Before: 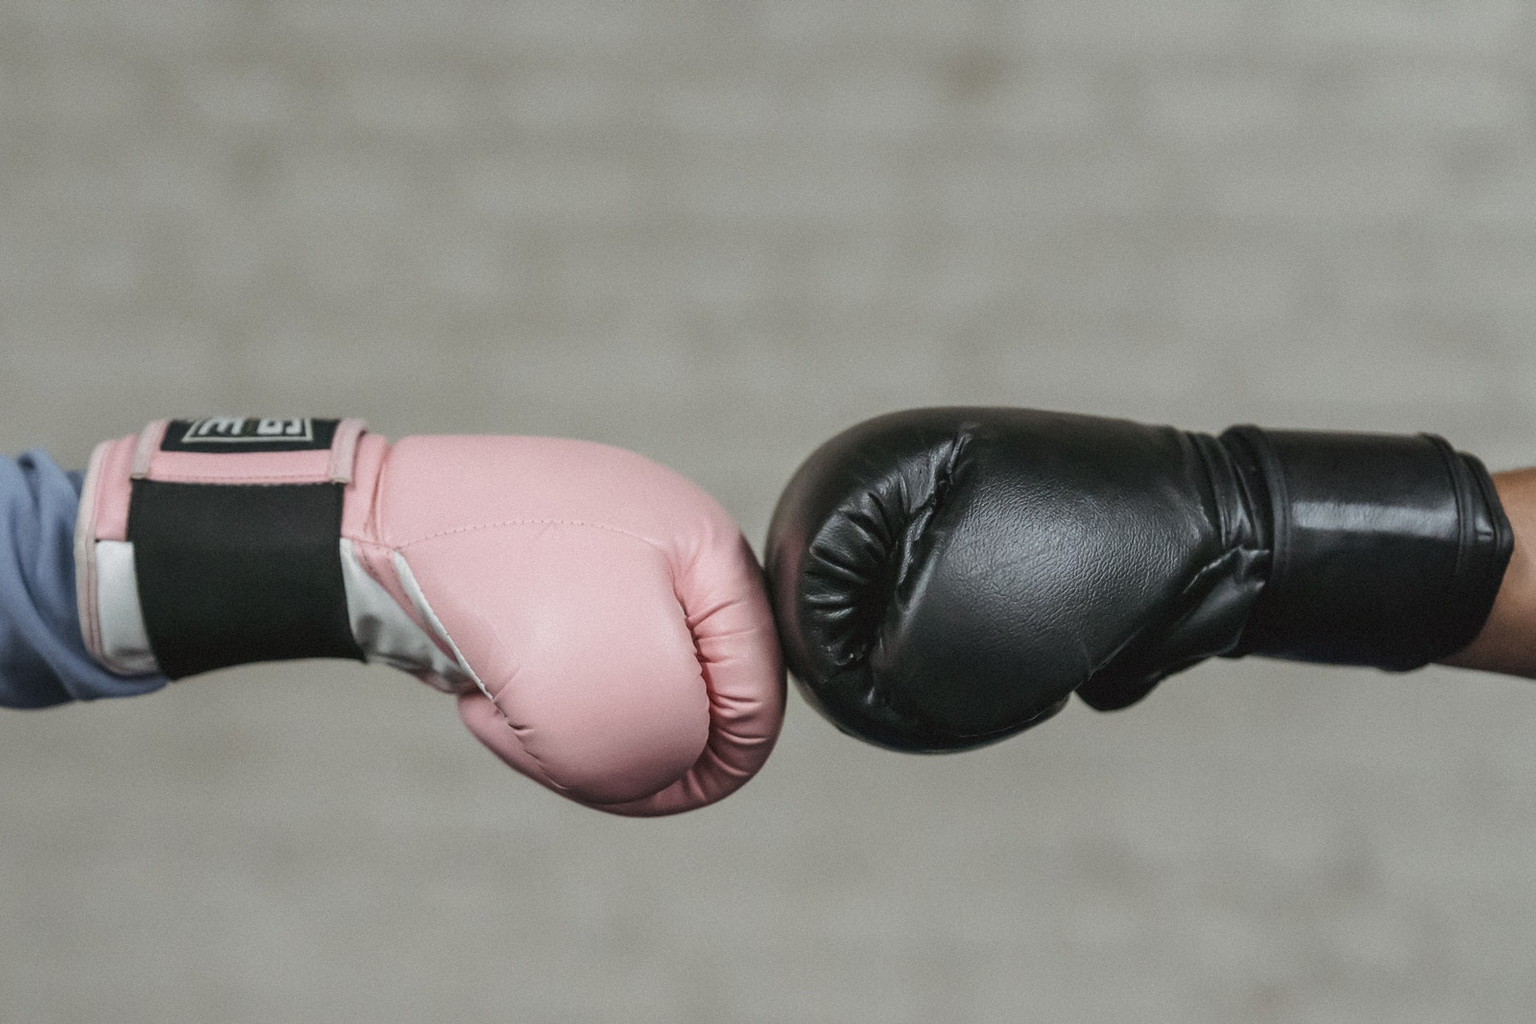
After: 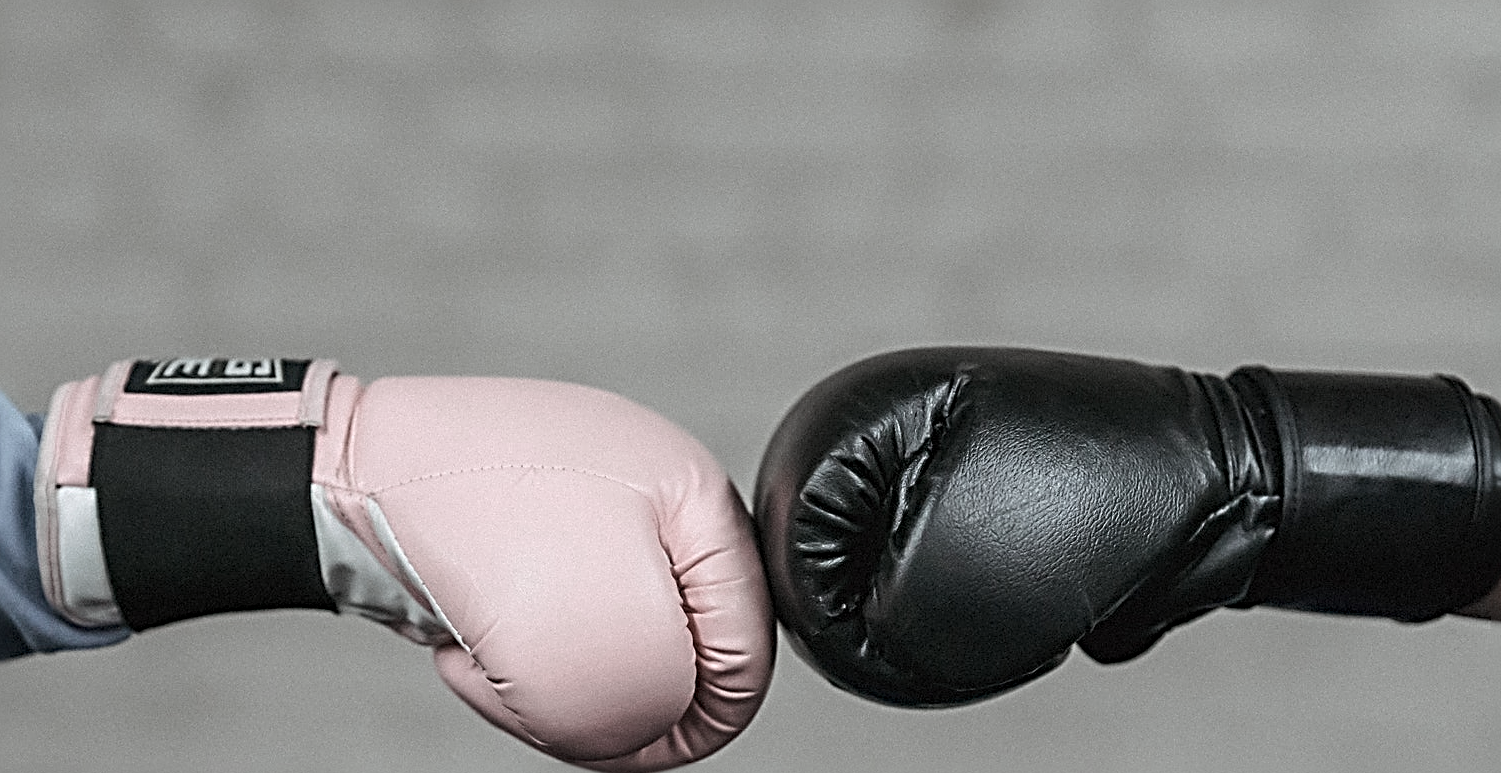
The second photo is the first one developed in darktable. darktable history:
sharpen: radius 3.69, amount 0.928
color zones: curves: ch0 [(0, 0.613) (0.01, 0.613) (0.245, 0.448) (0.498, 0.529) (0.642, 0.665) (0.879, 0.777) (0.99, 0.613)]; ch1 [(0, 0.272) (0.219, 0.127) (0.724, 0.346)]
white balance: red 0.986, blue 1.01
crop: left 2.737%, top 7.287%, right 3.421%, bottom 20.179%
